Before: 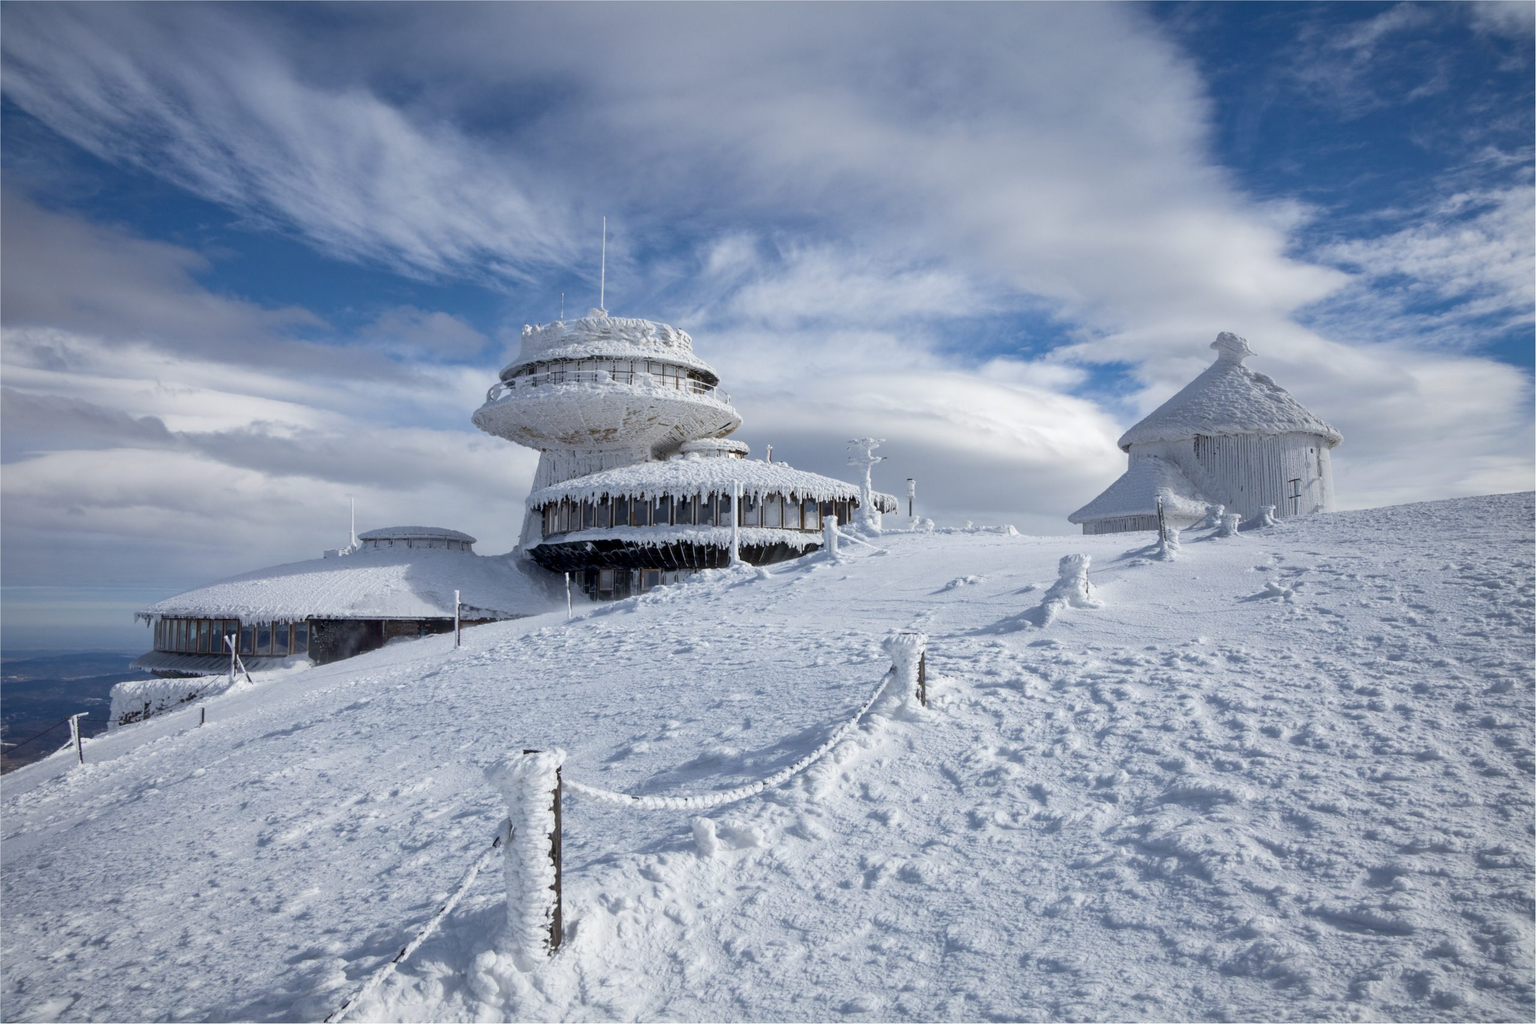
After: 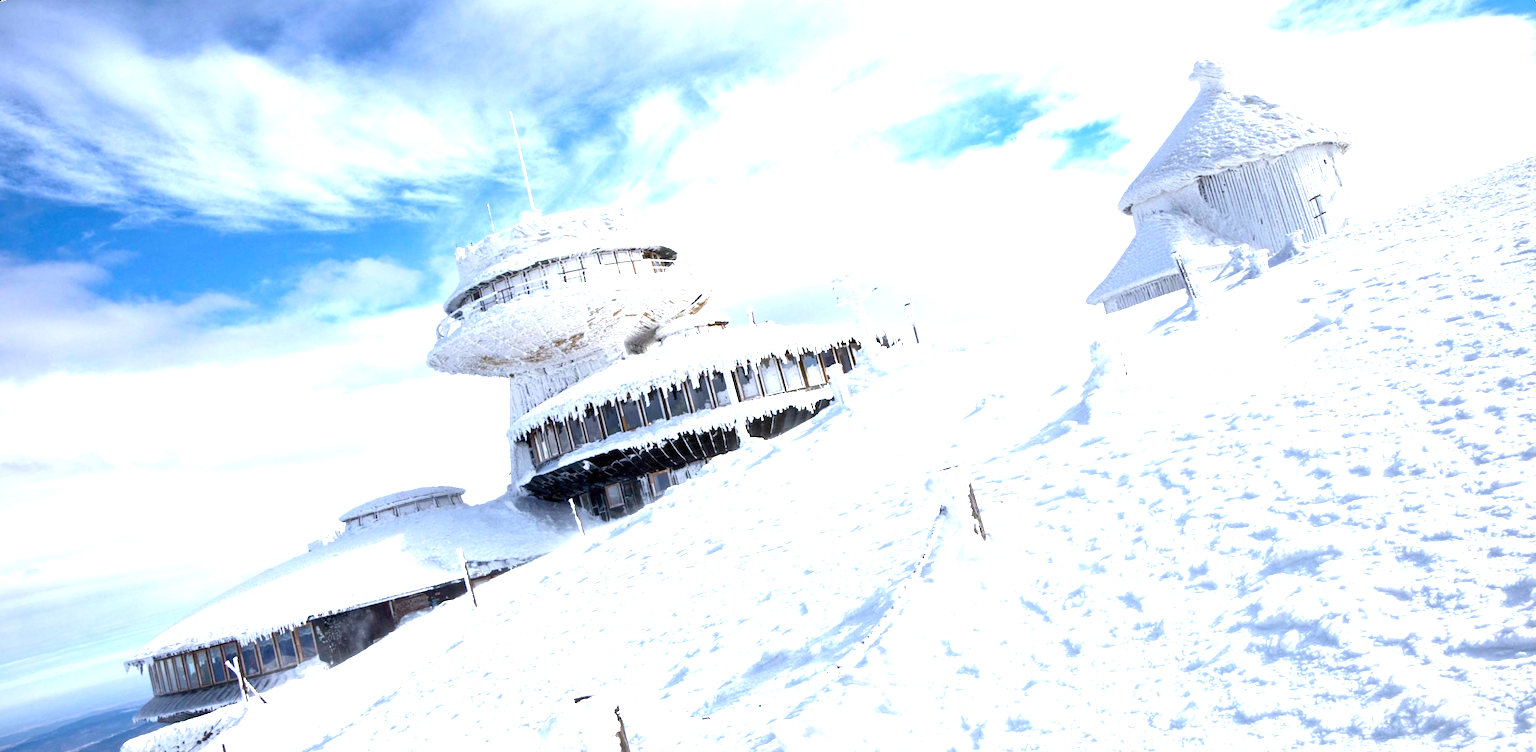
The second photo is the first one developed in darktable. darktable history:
levels: levels [0, 0.352, 0.703]
rotate and perspective: rotation -14.8°, crop left 0.1, crop right 0.903, crop top 0.25, crop bottom 0.748
contrast brightness saturation: contrast 0.2, brightness 0.16, saturation 0.22
